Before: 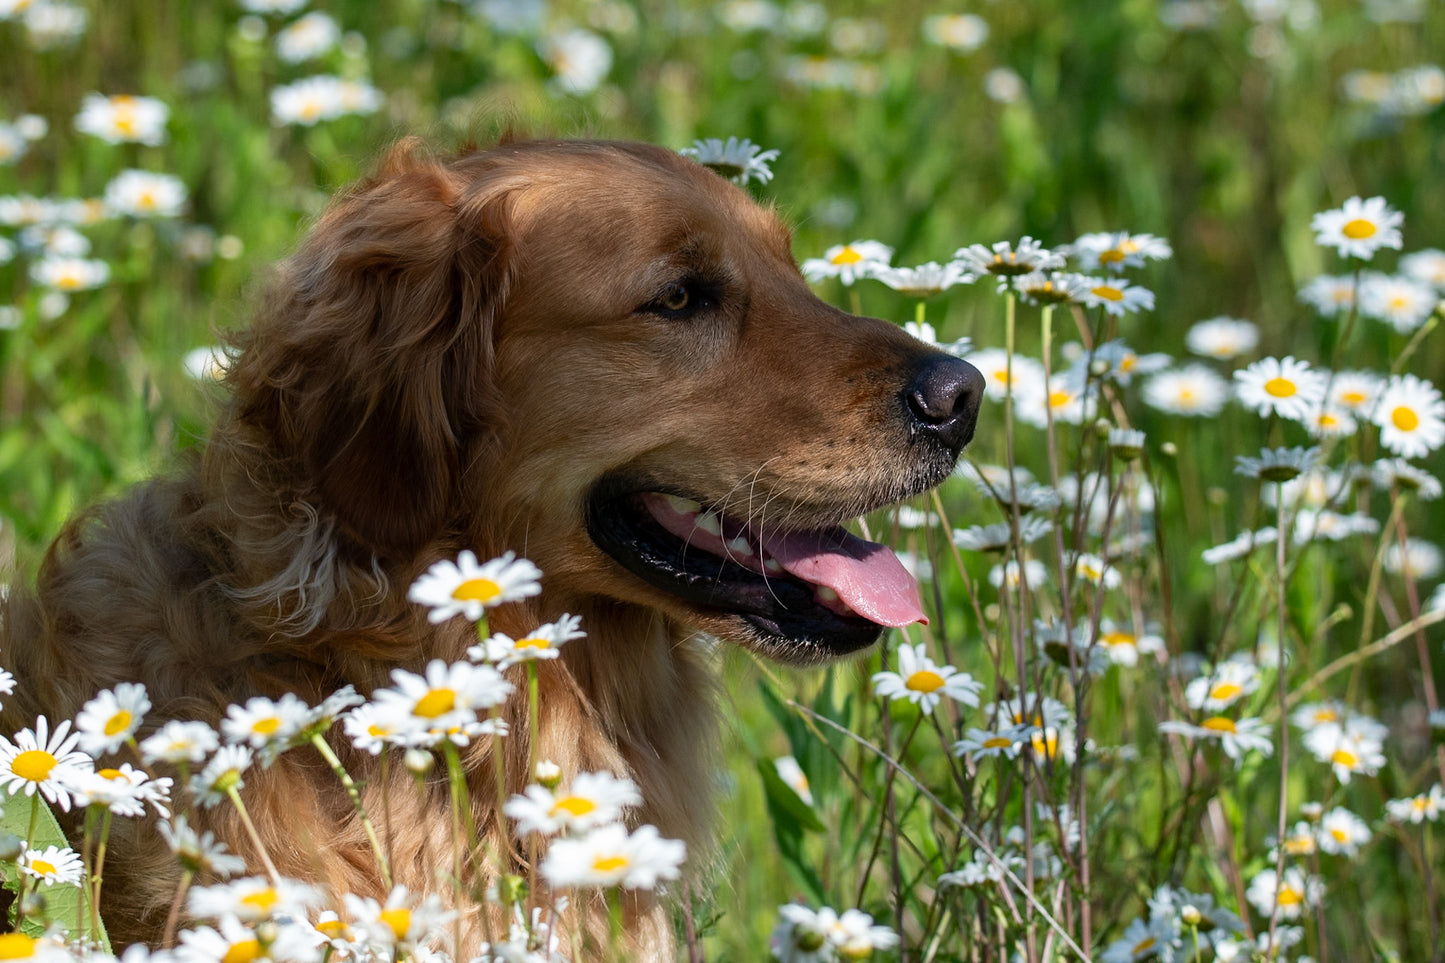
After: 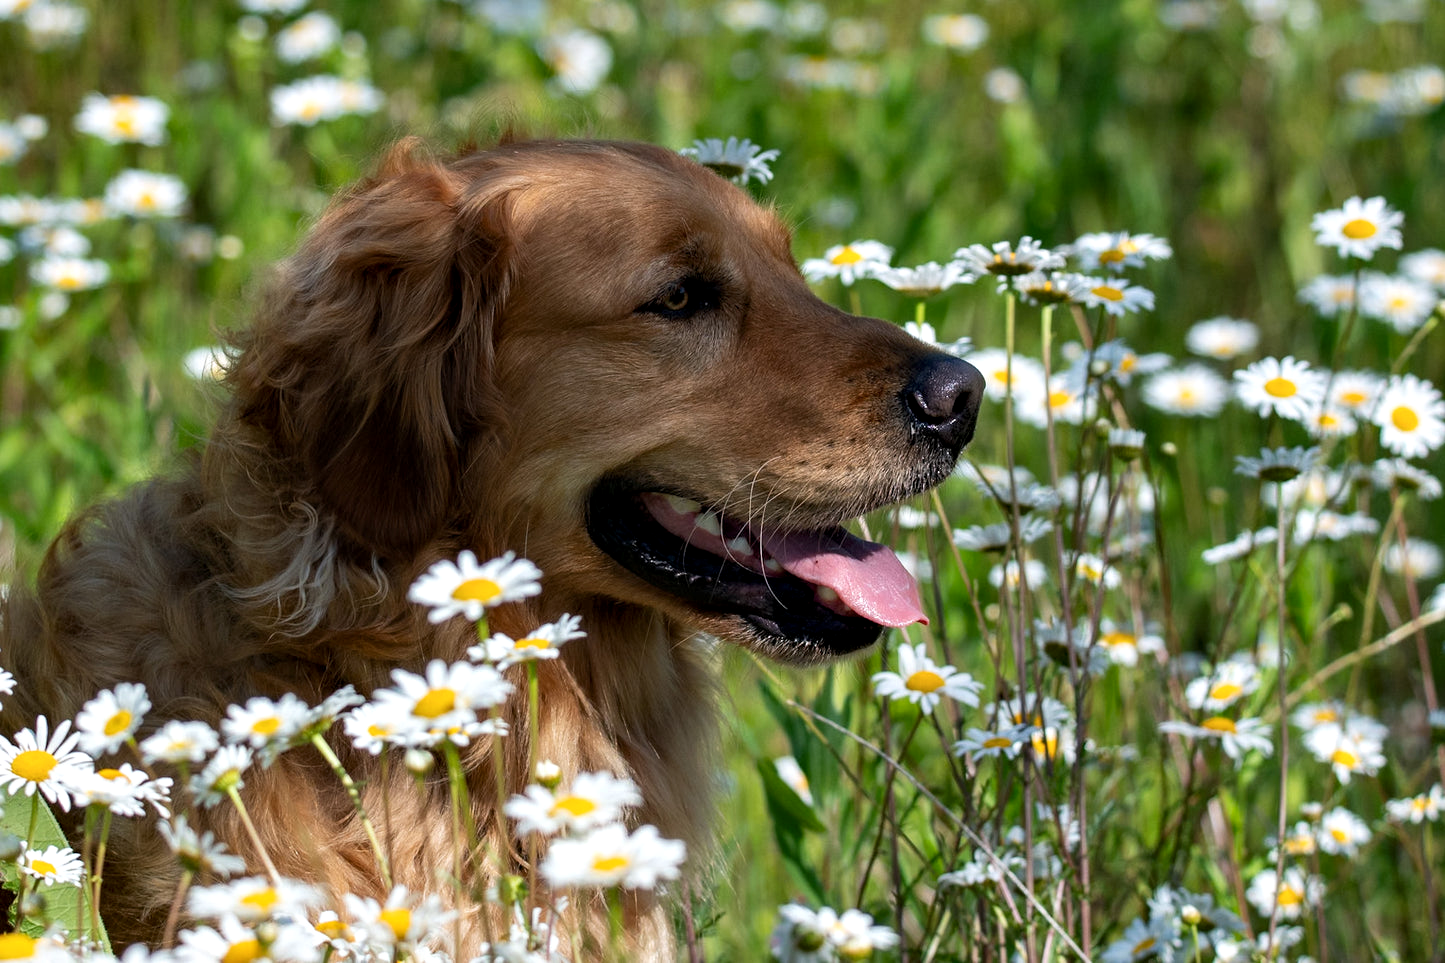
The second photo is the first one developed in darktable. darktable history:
contrast equalizer: octaves 7, y [[0.6 ×6], [0.55 ×6], [0 ×6], [0 ×6], [0 ×6]], mix 0.3
color balance rgb: on, module defaults
